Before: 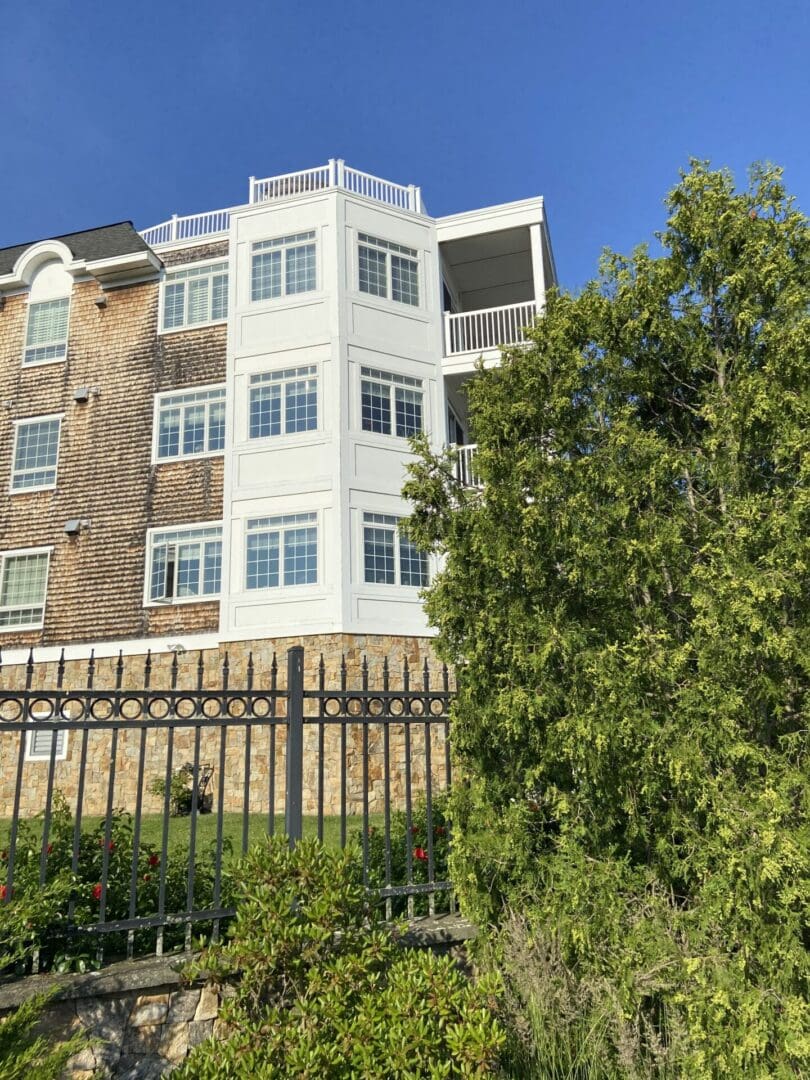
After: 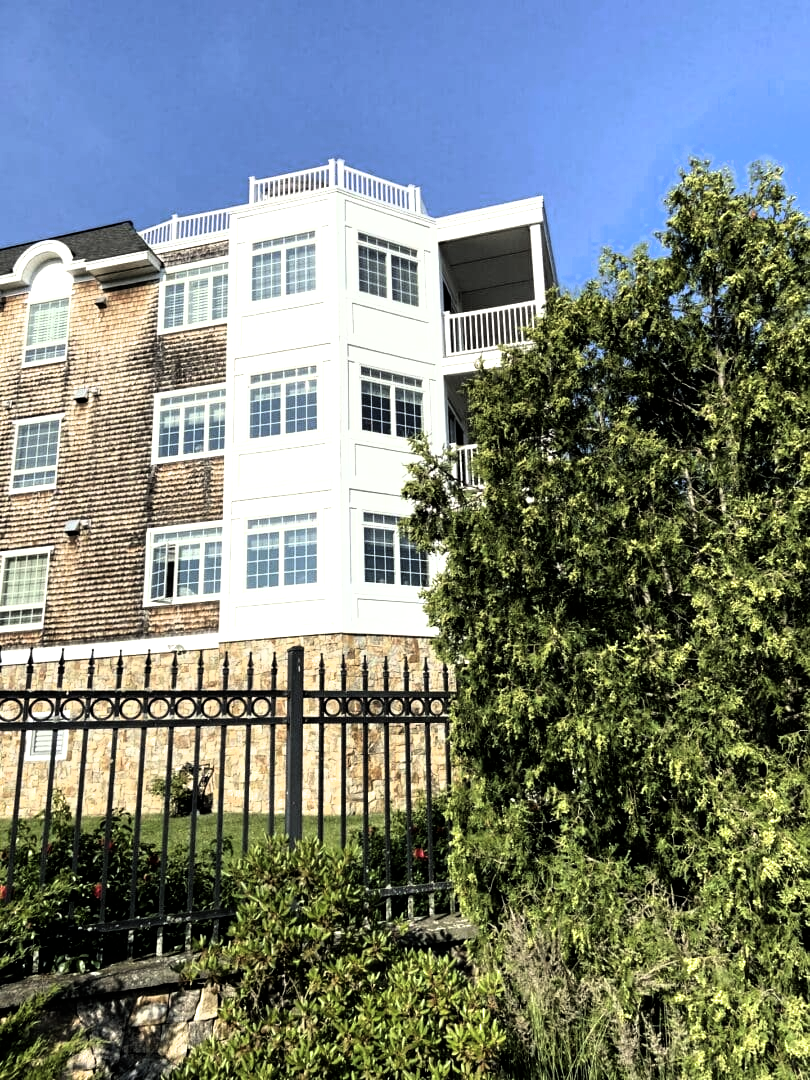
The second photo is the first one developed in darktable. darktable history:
filmic rgb: black relative exposure -8.2 EV, white relative exposure 2.2 EV, threshold 3 EV, hardness 7.11, latitude 85.74%, contrast 1.696, highlights saturation mix -4%, shadows ↔ highlights balance -2.69%, color science v5 (2021), contrast in shadows safe, contrast in highlights safe, enable highlight reconstruction true
